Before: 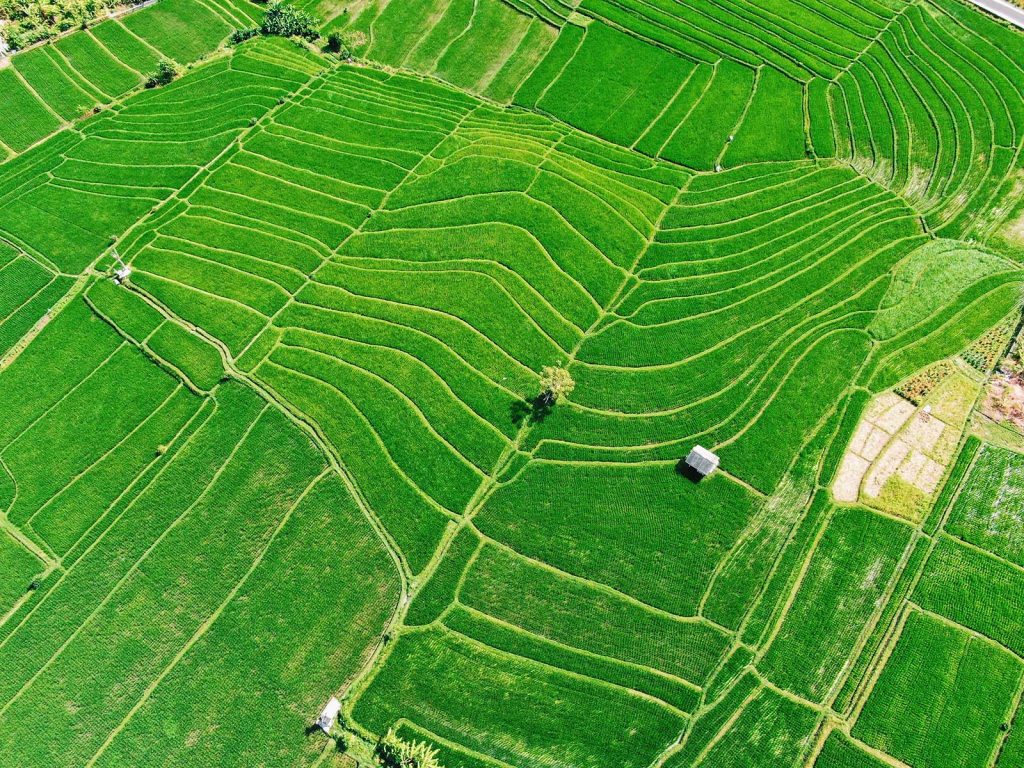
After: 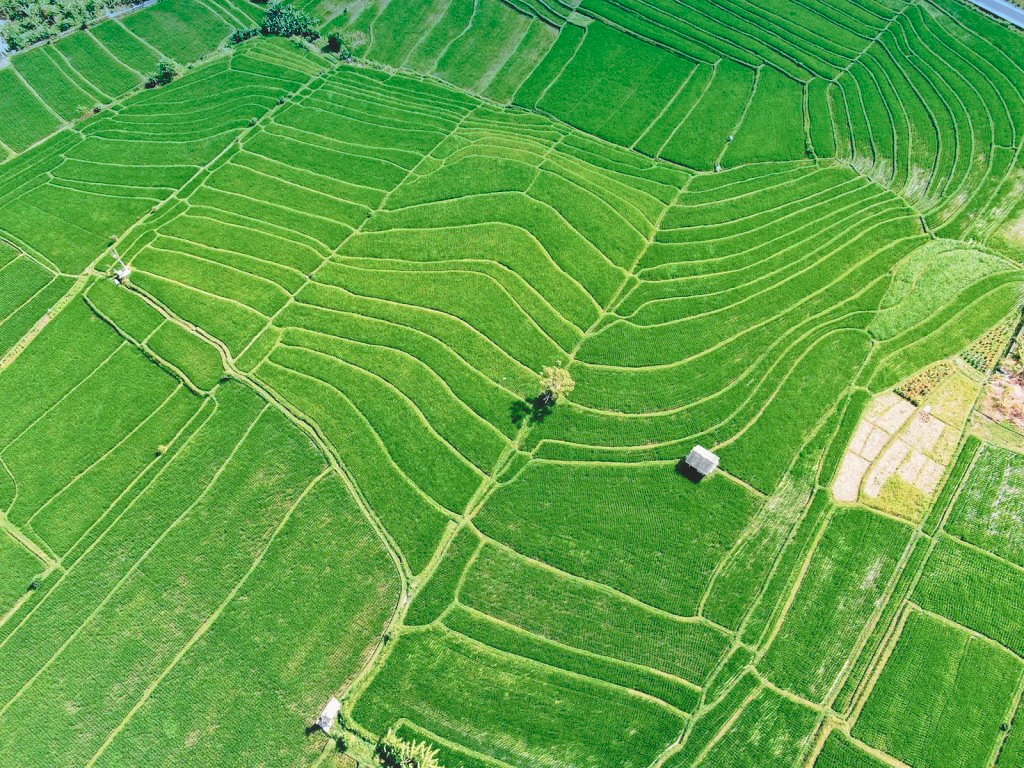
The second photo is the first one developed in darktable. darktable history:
tone curve: curves: ch0 [(0, 0) (0.003, 0.128) (0.011, 0.133) (0.025, 0.133) (0.044, 0.141) (0.069, 0.152) (0.1, 0.169) (0.136, 0.201) (0.177, 0.239) (0.224, 0.294) (0.277, 0.358) (0.335, 0.428) (0.399, 0.488) (0.468, 0.55) (0.543, 0.611) (0.623, 0.678) (0.709, 0.755) (0.801, 0.843) (0.898, 0.91) (1, 1)], preserve colors none
graduated density: density 2.02 EV, hardness 44%, rotation 0.374°, offset 8.21, hue 208.8°, saturation 97%
